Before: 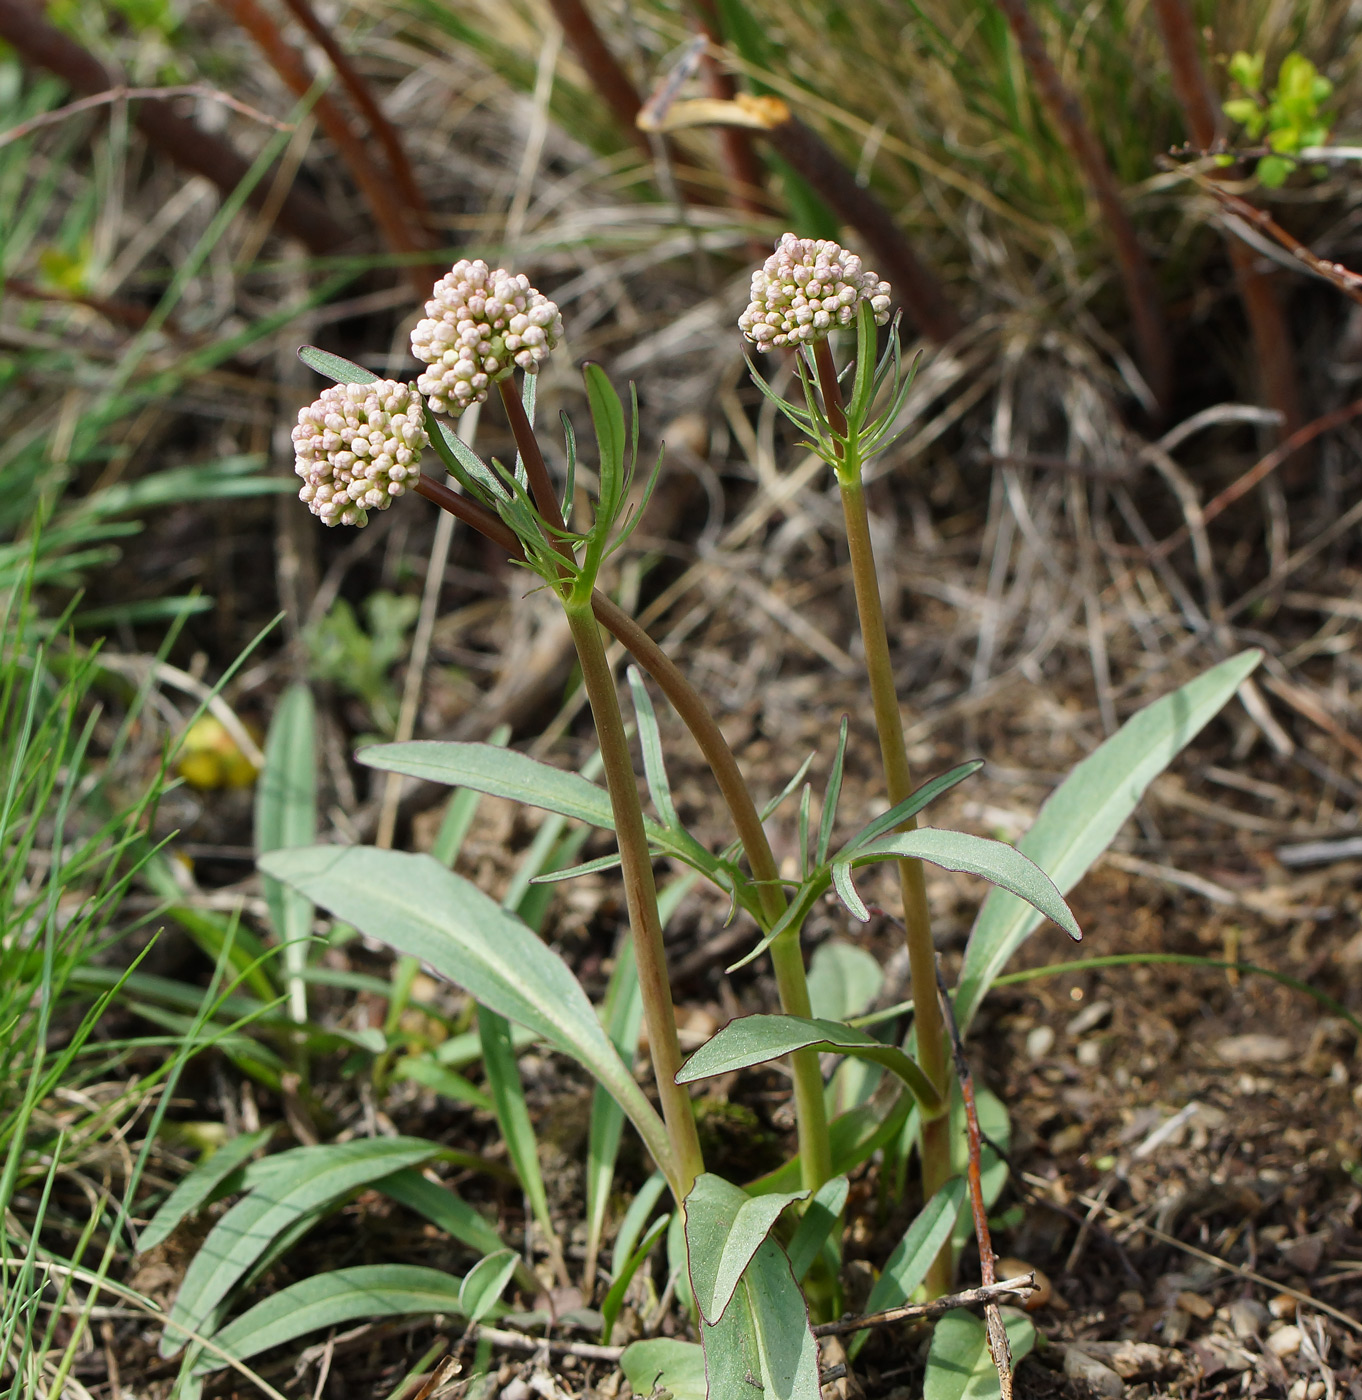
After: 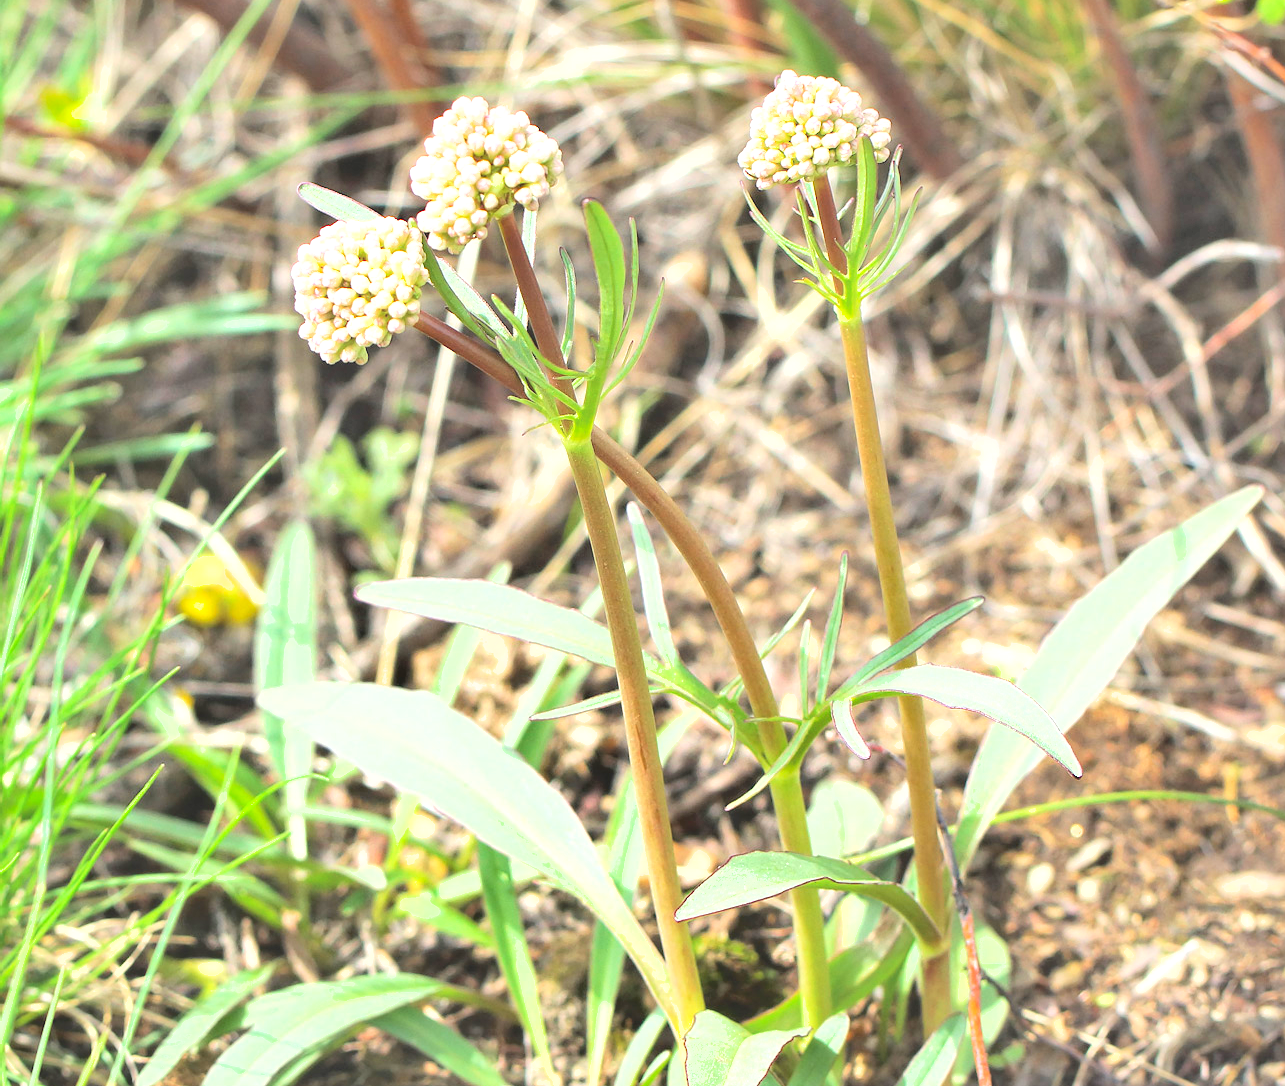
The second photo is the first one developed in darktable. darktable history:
crop and rotate: angle 0.025°, top 11.627%, right 5.593%, bottom 10.75%
shadows and highlights: shadows 40.13, highlights -54.64, low approximation 0.01, soften with gaussian
contrast brightness saturation: brightness 0.984
exposure: black level correction 0, exposure 1.501 EV, compensate exposure bias true, compensate highlight preservation false
